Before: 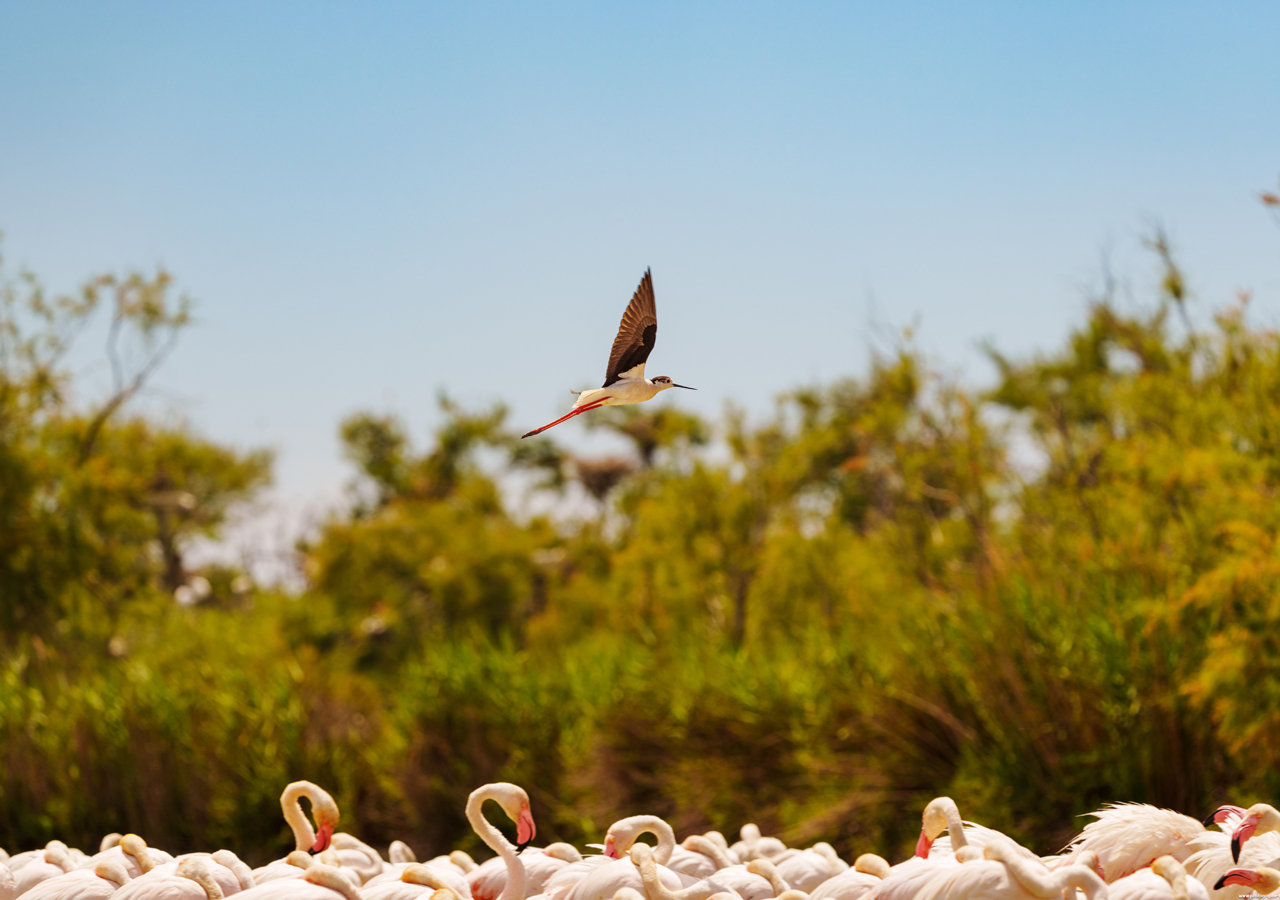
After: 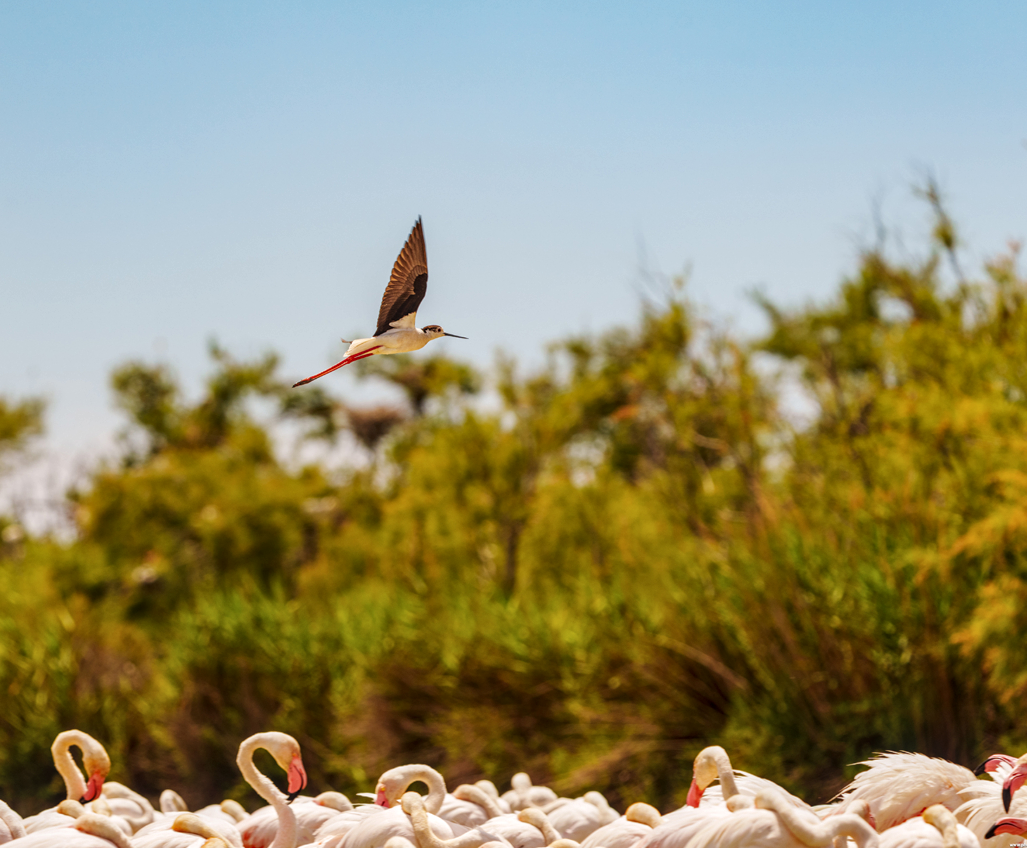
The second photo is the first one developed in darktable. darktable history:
crop and rotate: left 17.959%, top 5.771%, right 1.742%
local contrast: on, module defaults
